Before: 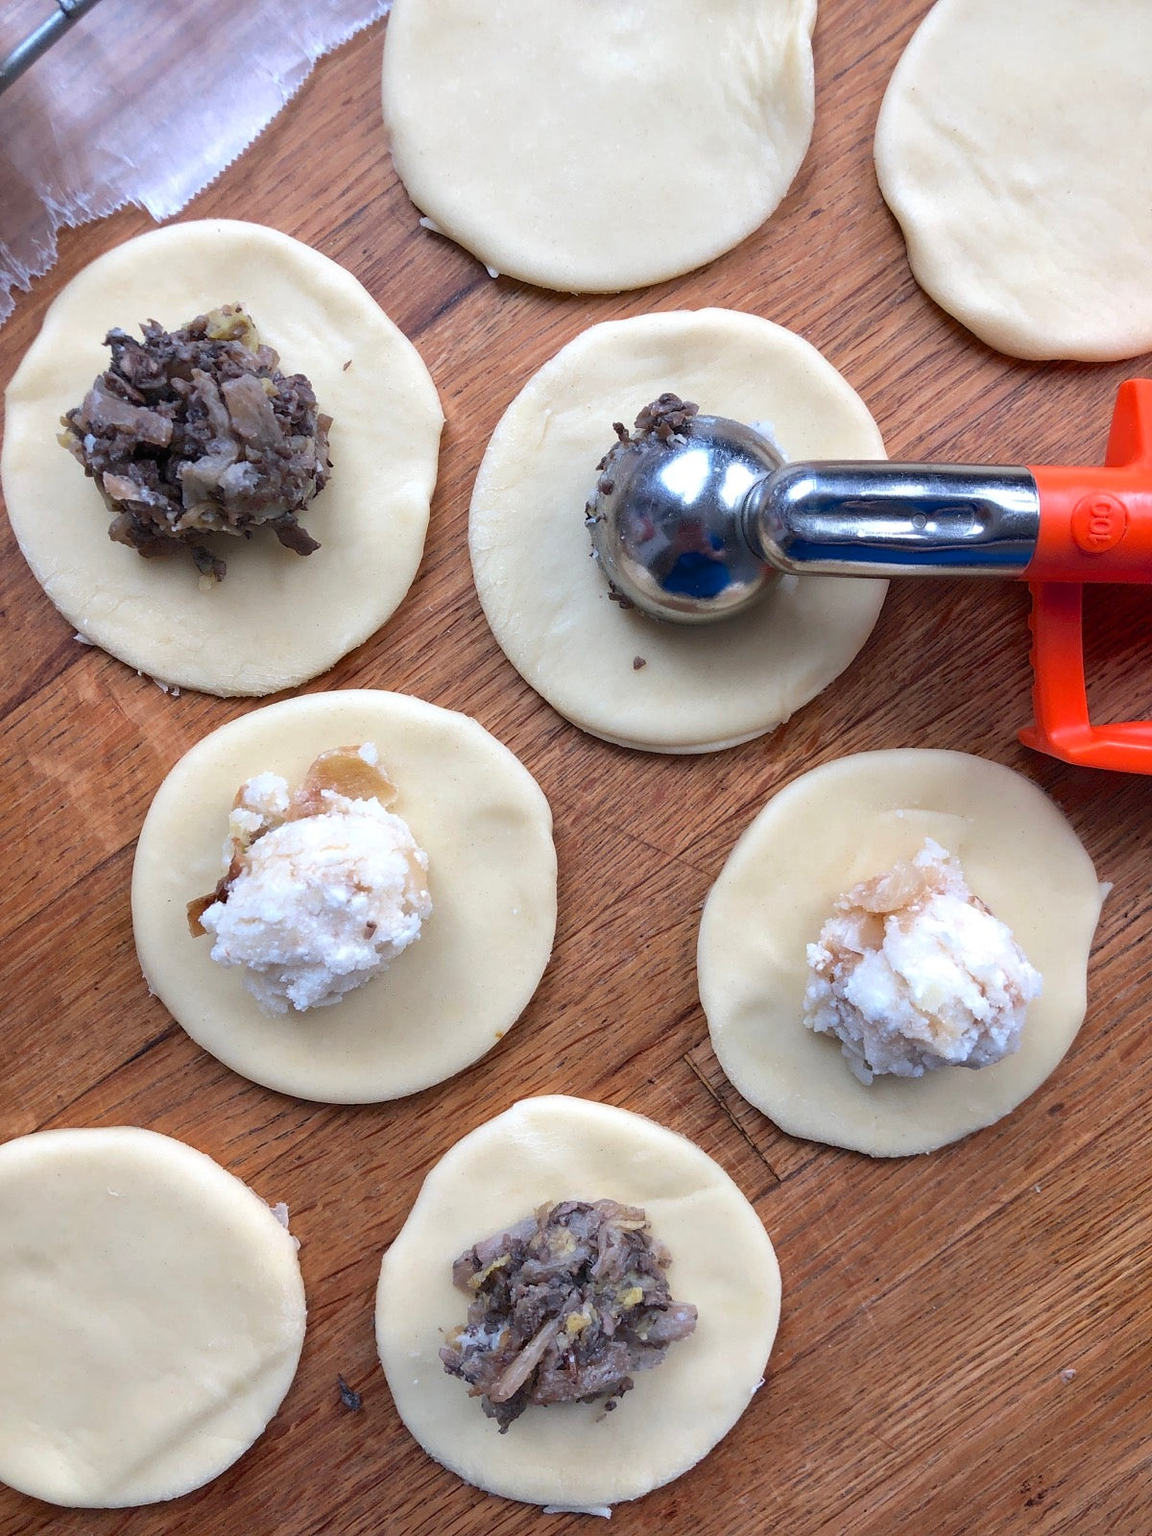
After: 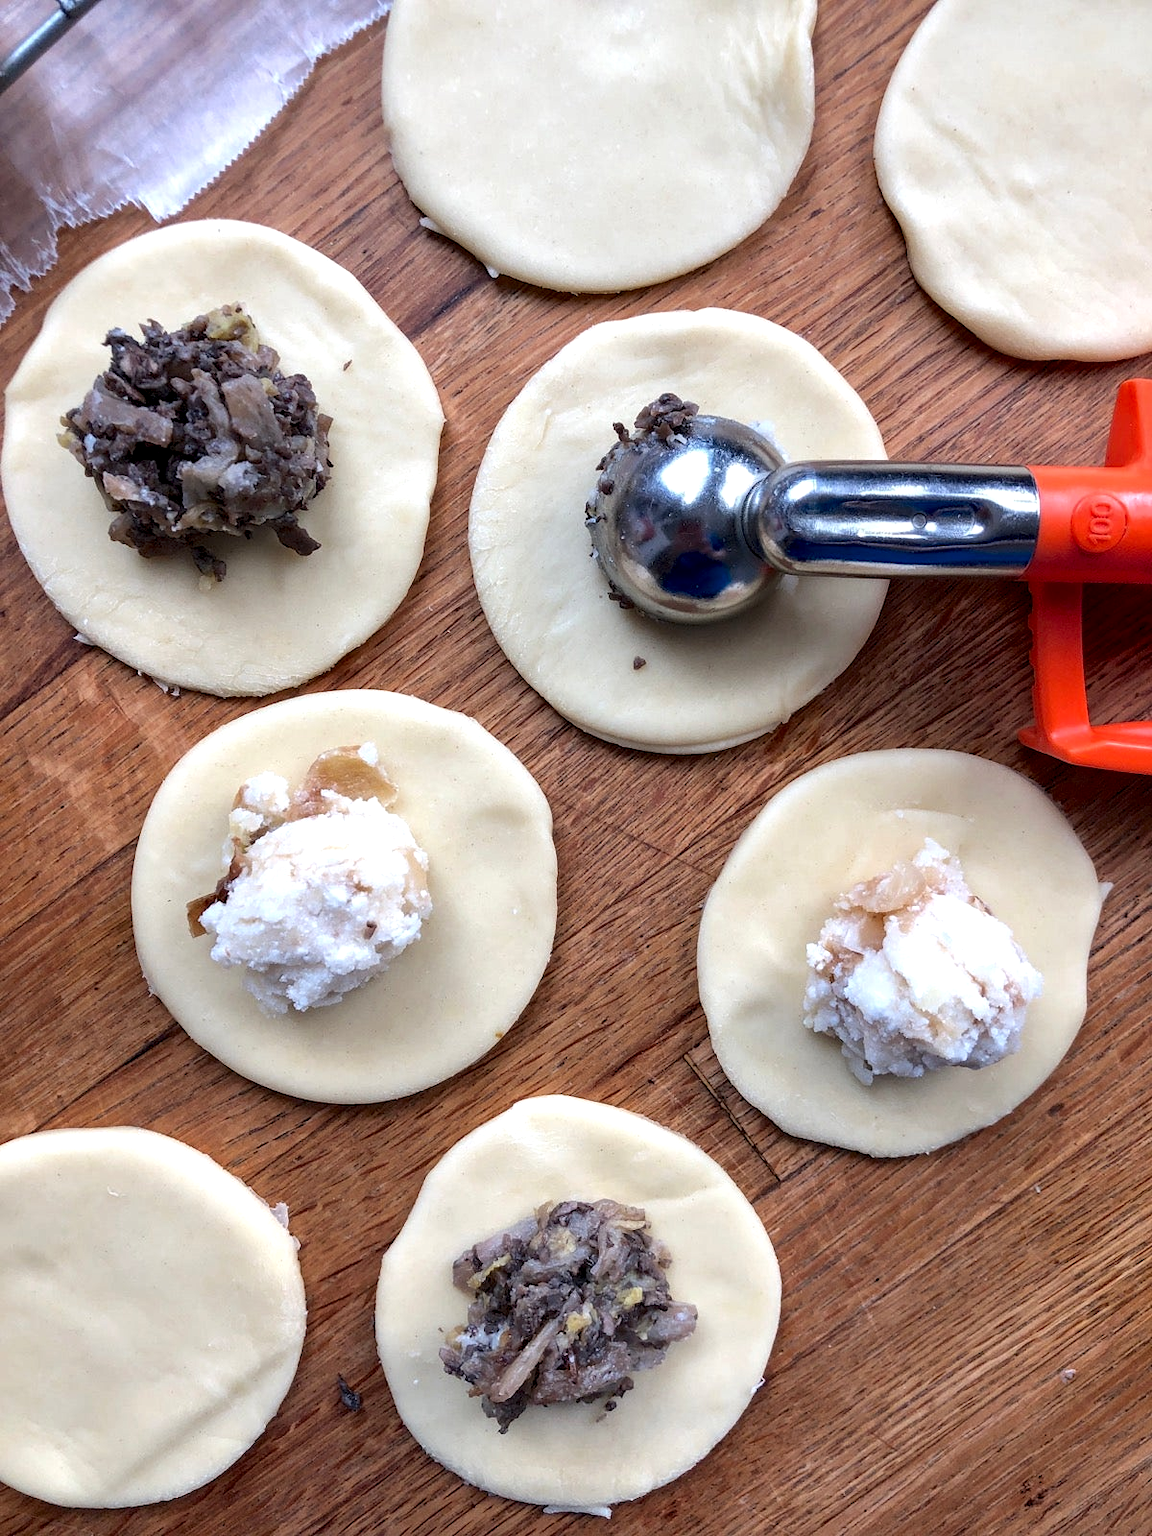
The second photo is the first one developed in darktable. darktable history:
local contrast: detail 134%, midtone range 0.747
